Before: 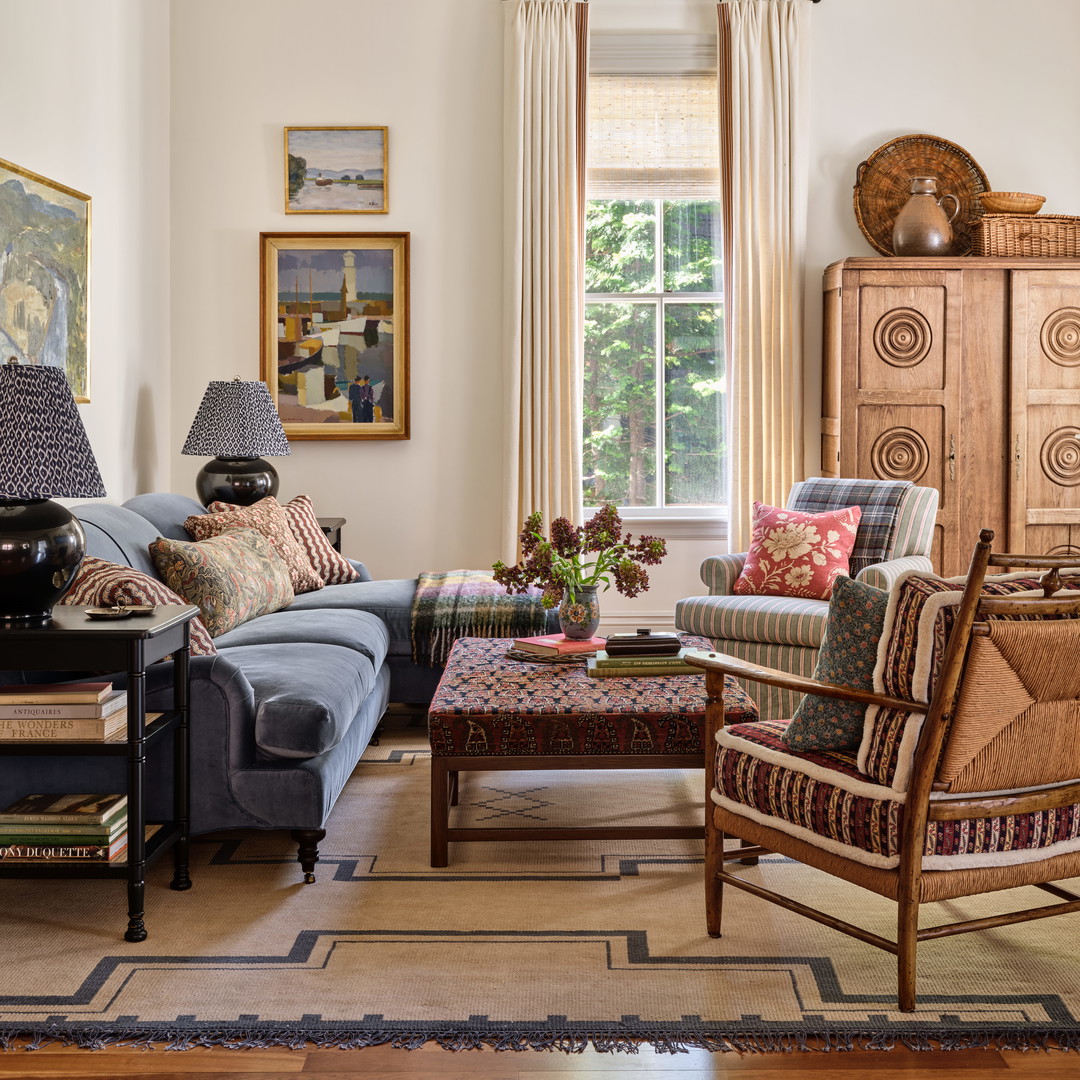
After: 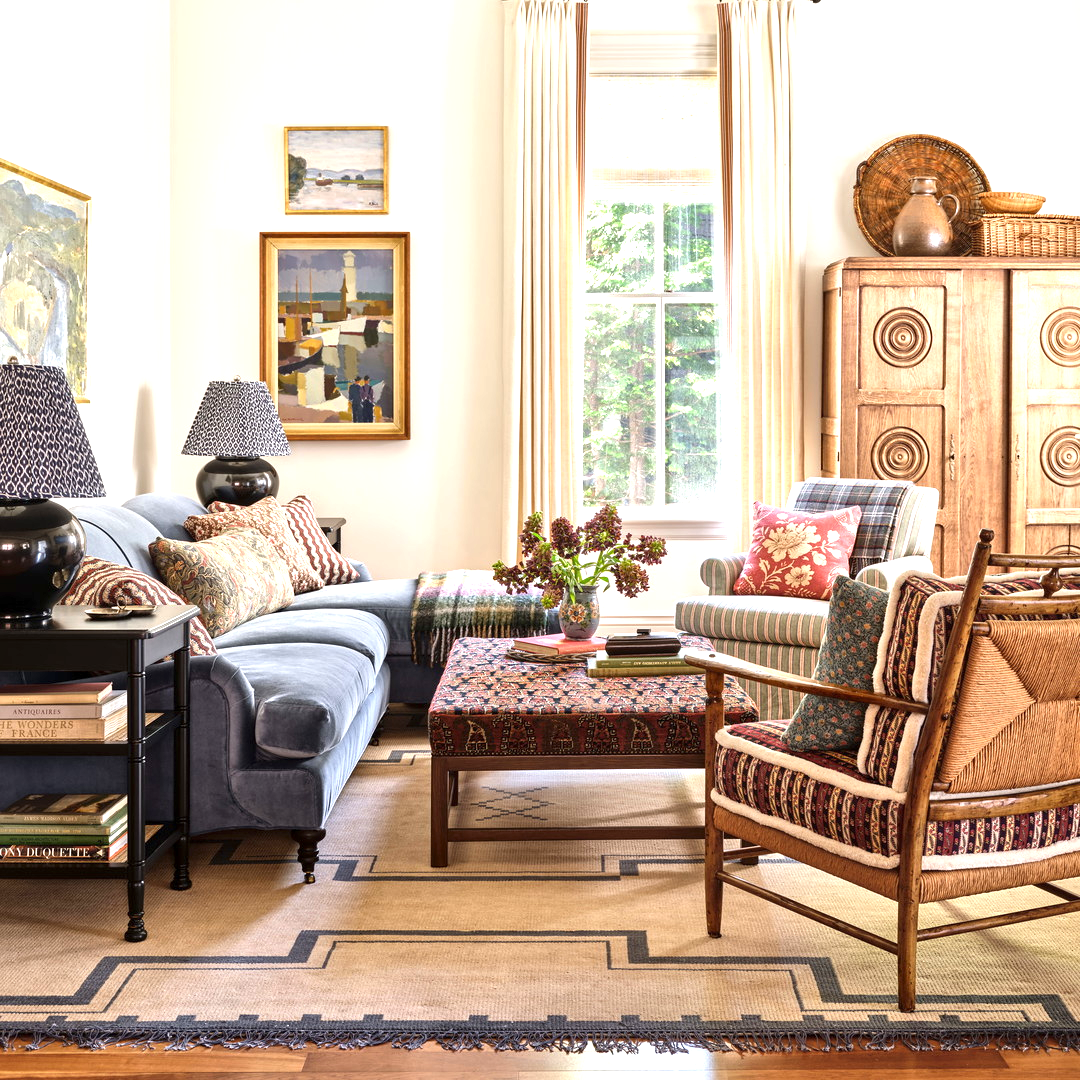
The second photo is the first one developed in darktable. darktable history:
local contrast: mode bilateral grid, contrast 19, coarseness 50, detail 119%, midtone range 0.2
exposure: black level correction 0, exposure 1.1 EV, compensate exposure bias true, compensate highlight preservation false
